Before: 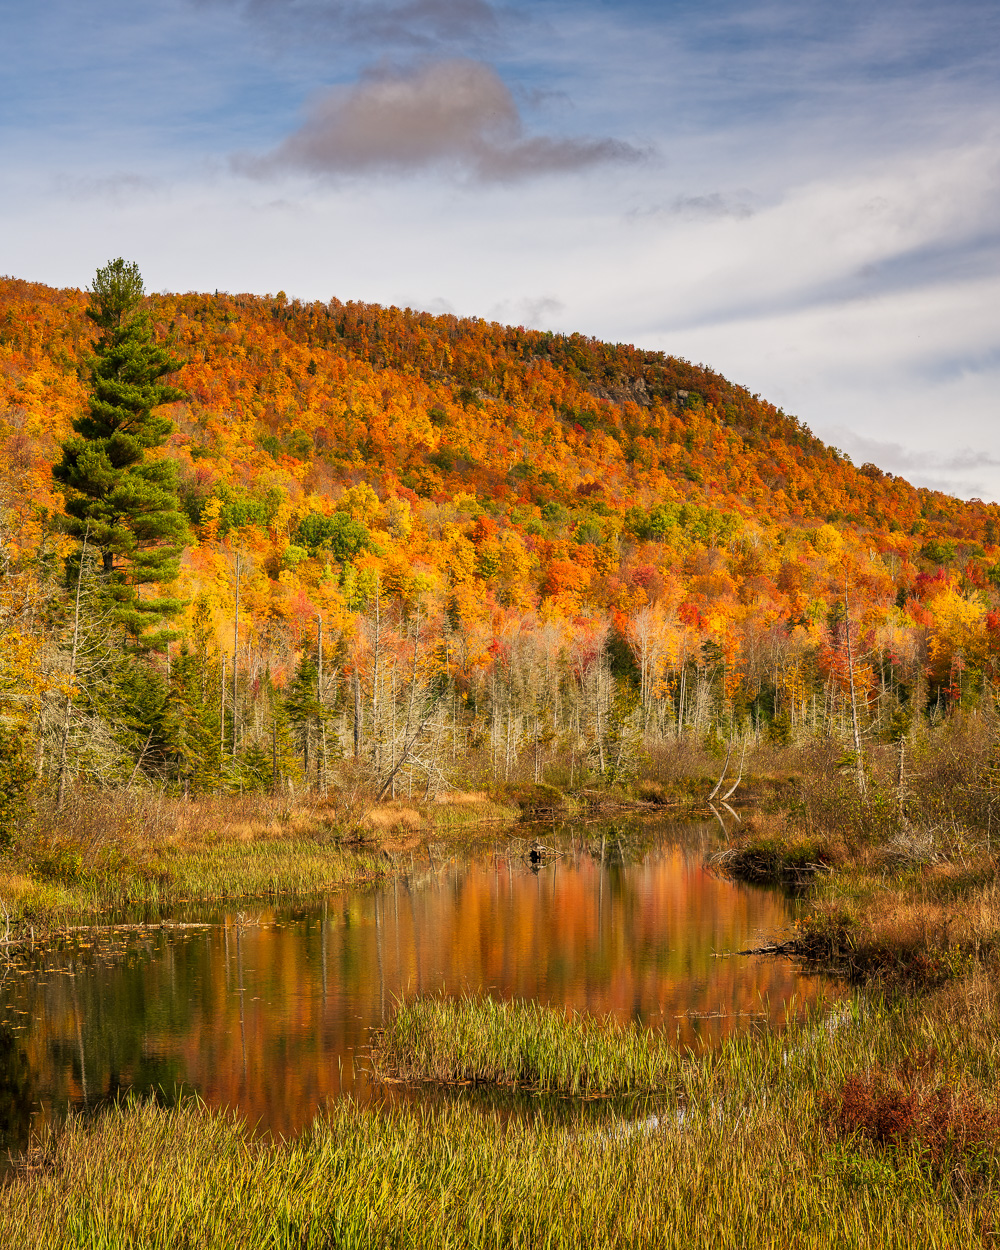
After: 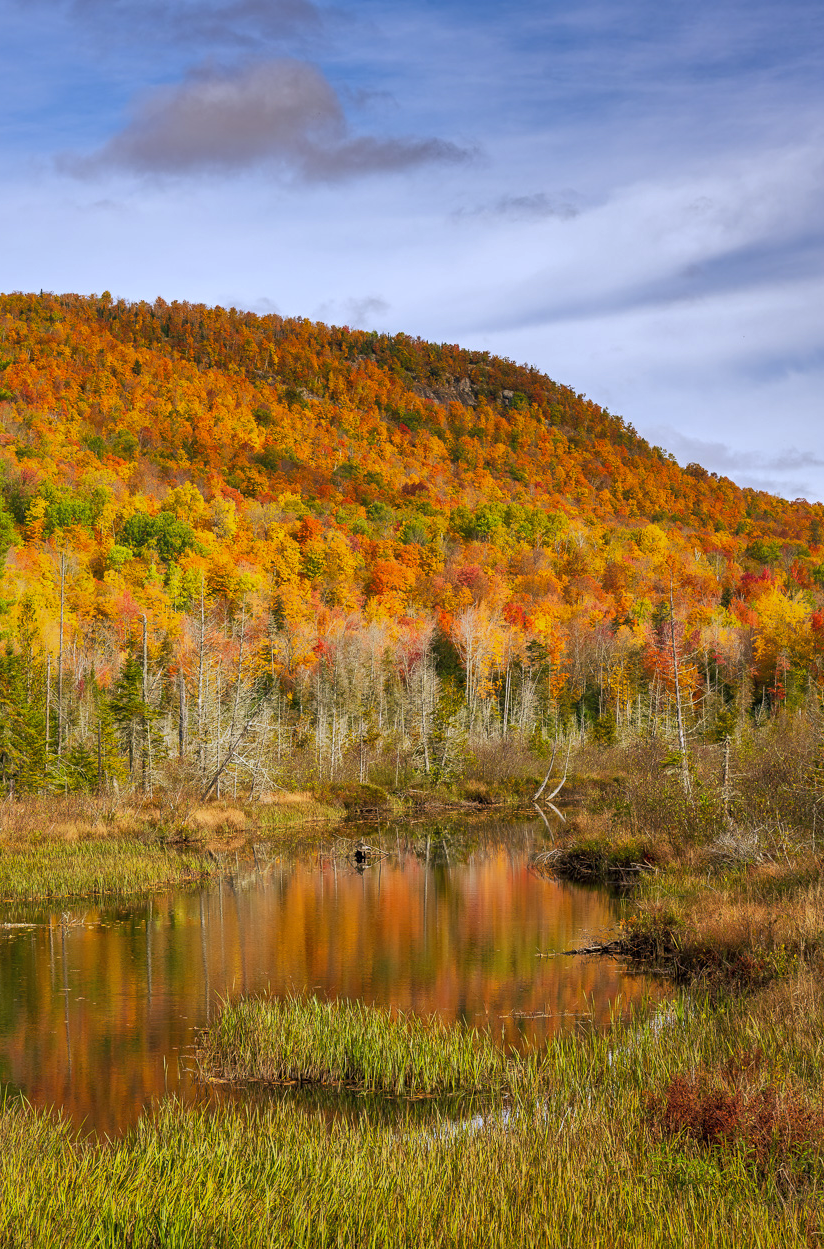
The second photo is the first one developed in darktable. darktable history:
shadows and highlights: on, module defaults
white balance: red 0.948, green 1.02, blue 1.176
crop: left 17.582%, bottom 0.031%
exposure: compensate highlight preservation false
